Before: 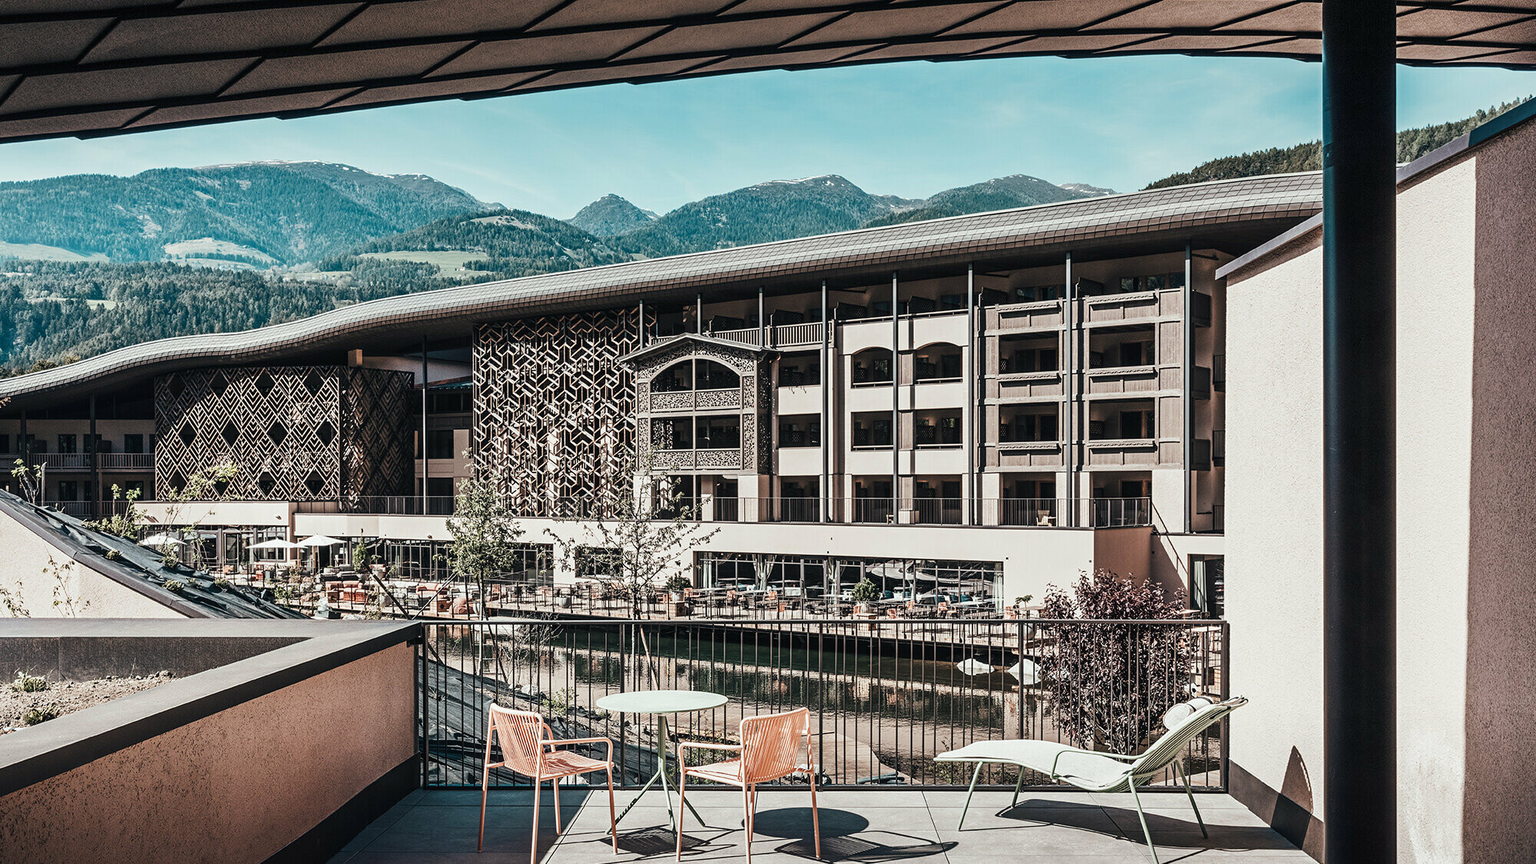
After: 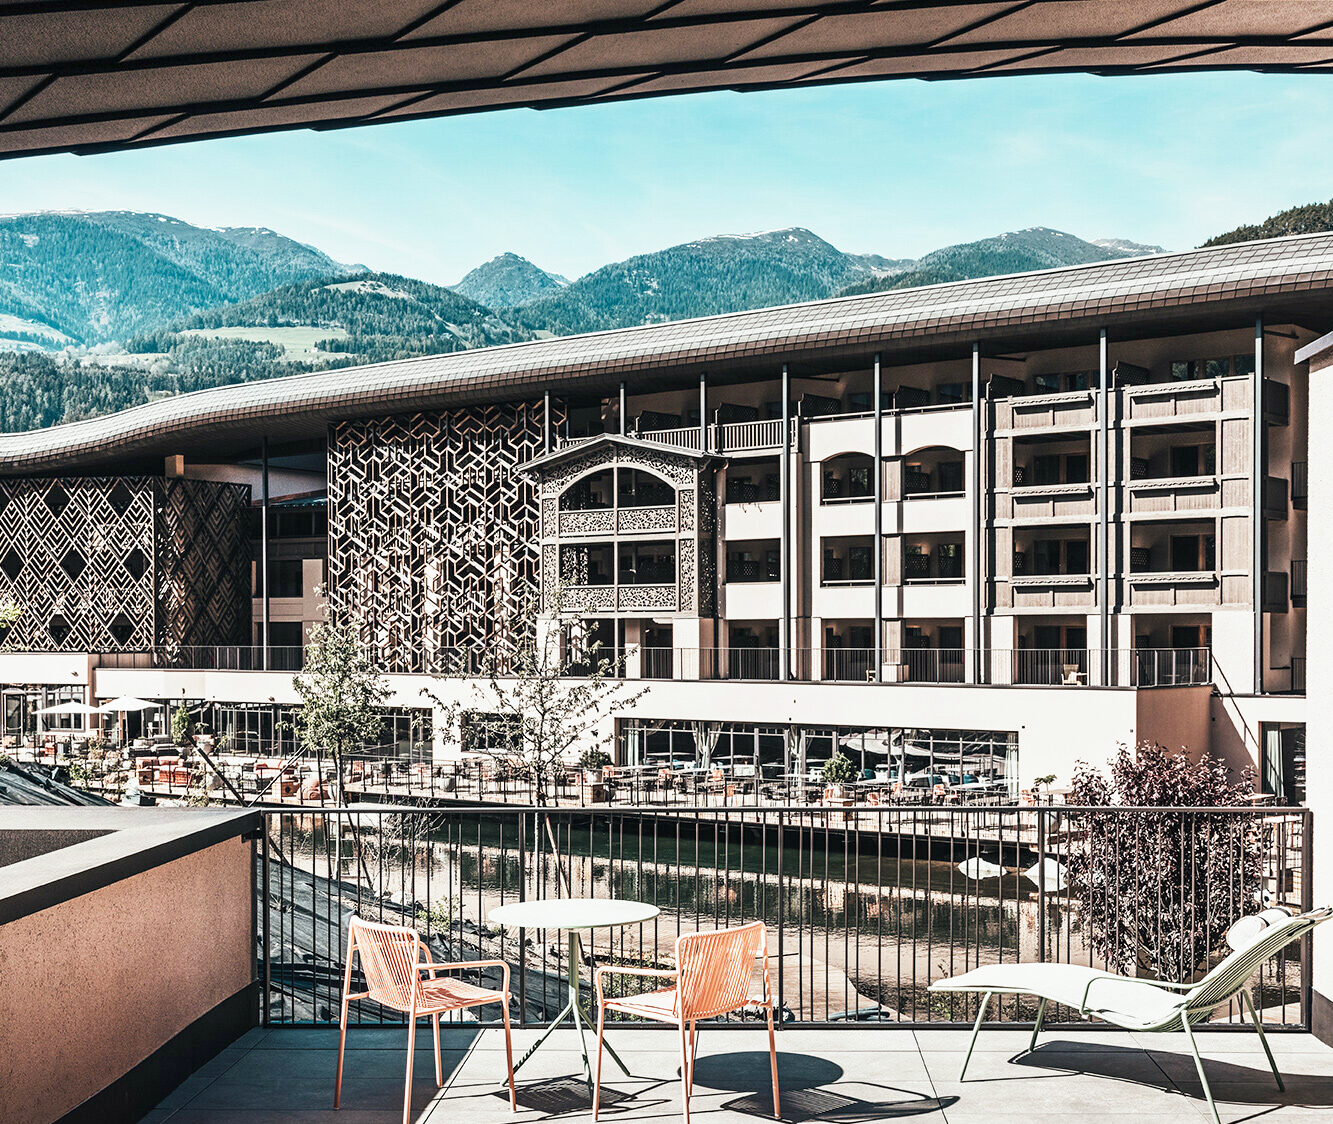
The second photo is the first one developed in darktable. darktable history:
base curve: curves: ch0 [(0, 0) (0.579, 0.807) (1, 1)], preserve colors none
crop and rotate: left 14.436%, right 18.898%
